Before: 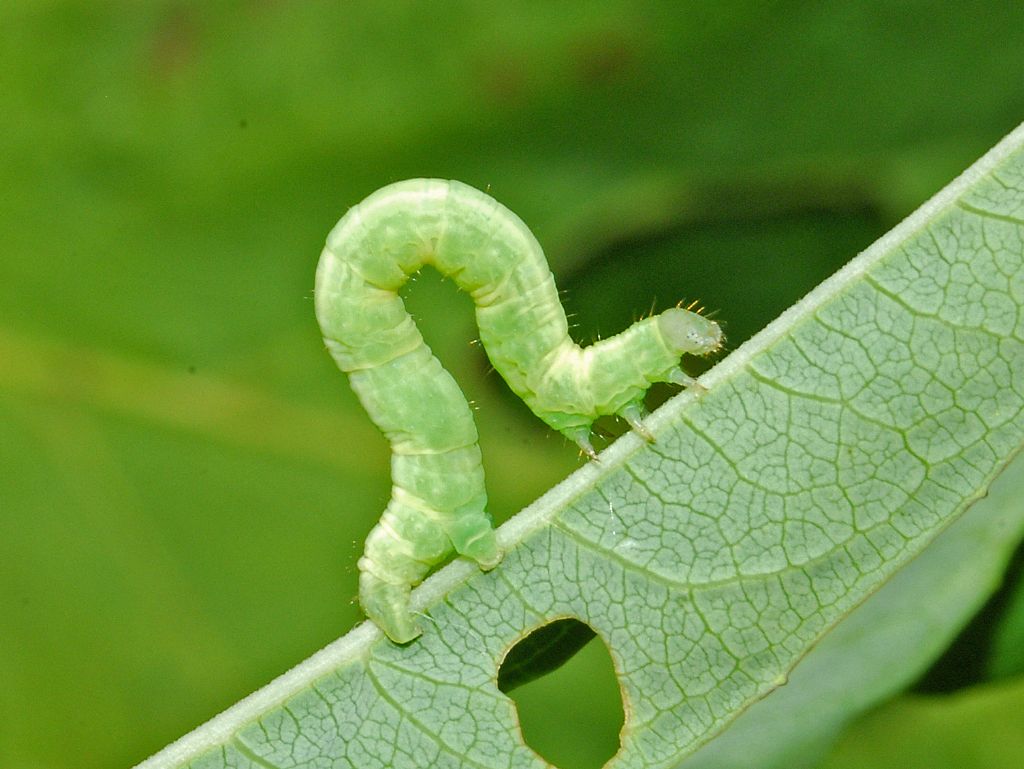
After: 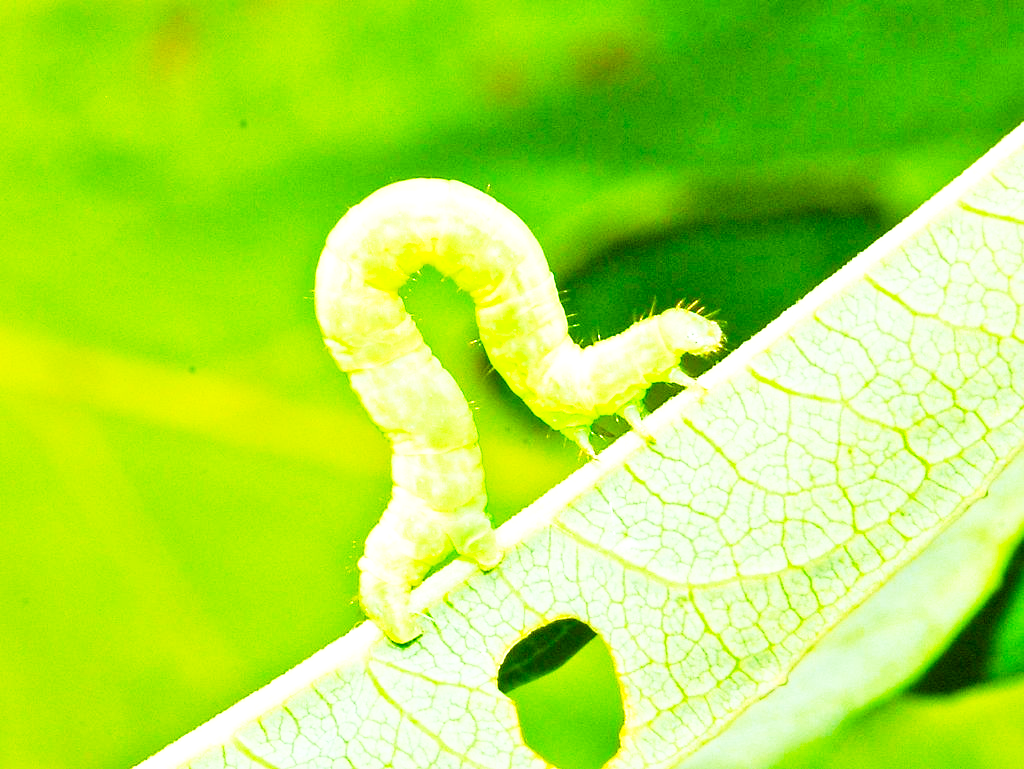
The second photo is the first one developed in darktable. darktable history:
exposure: black level correction 0, exposure 1.2 EV, compensate highlight preservation false
color balance rgb: linear chroma grading › global chroma 0.419%, perceptual saturation grading › global saturation 29.691%, global vibrance 20.394%
base curve: curves: ch0 [(0, 0) (0.005, 0.002) (0.193, 0.295) (0.399, 0.664) (0.75, 0.928) (1, 1)], preserve colors none
